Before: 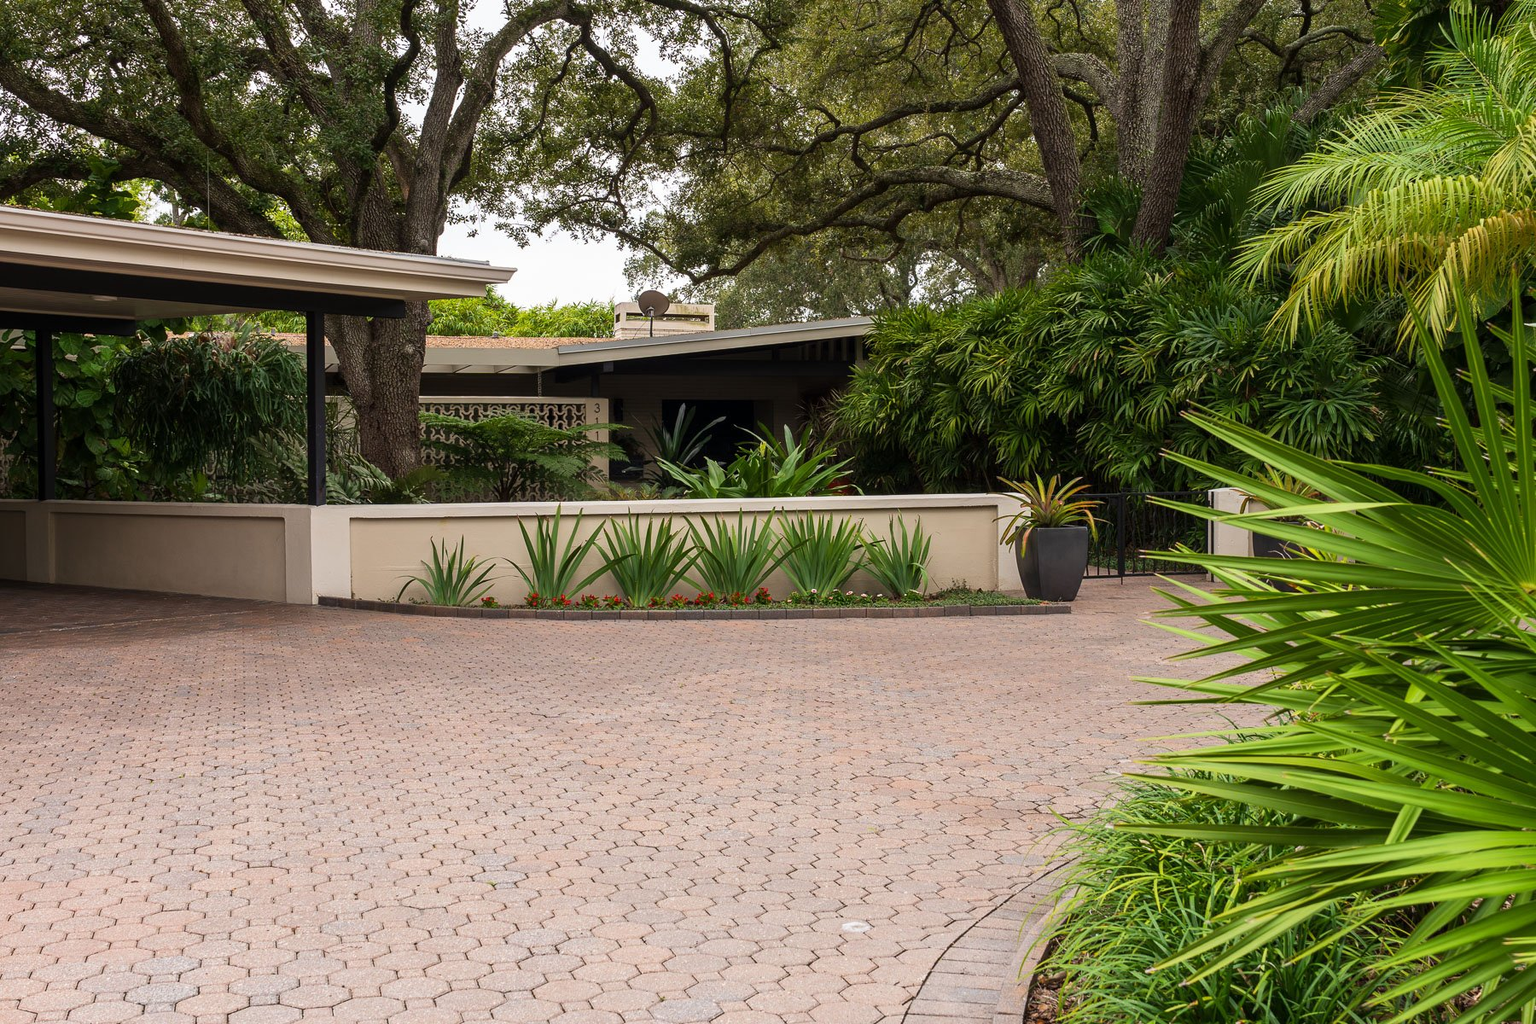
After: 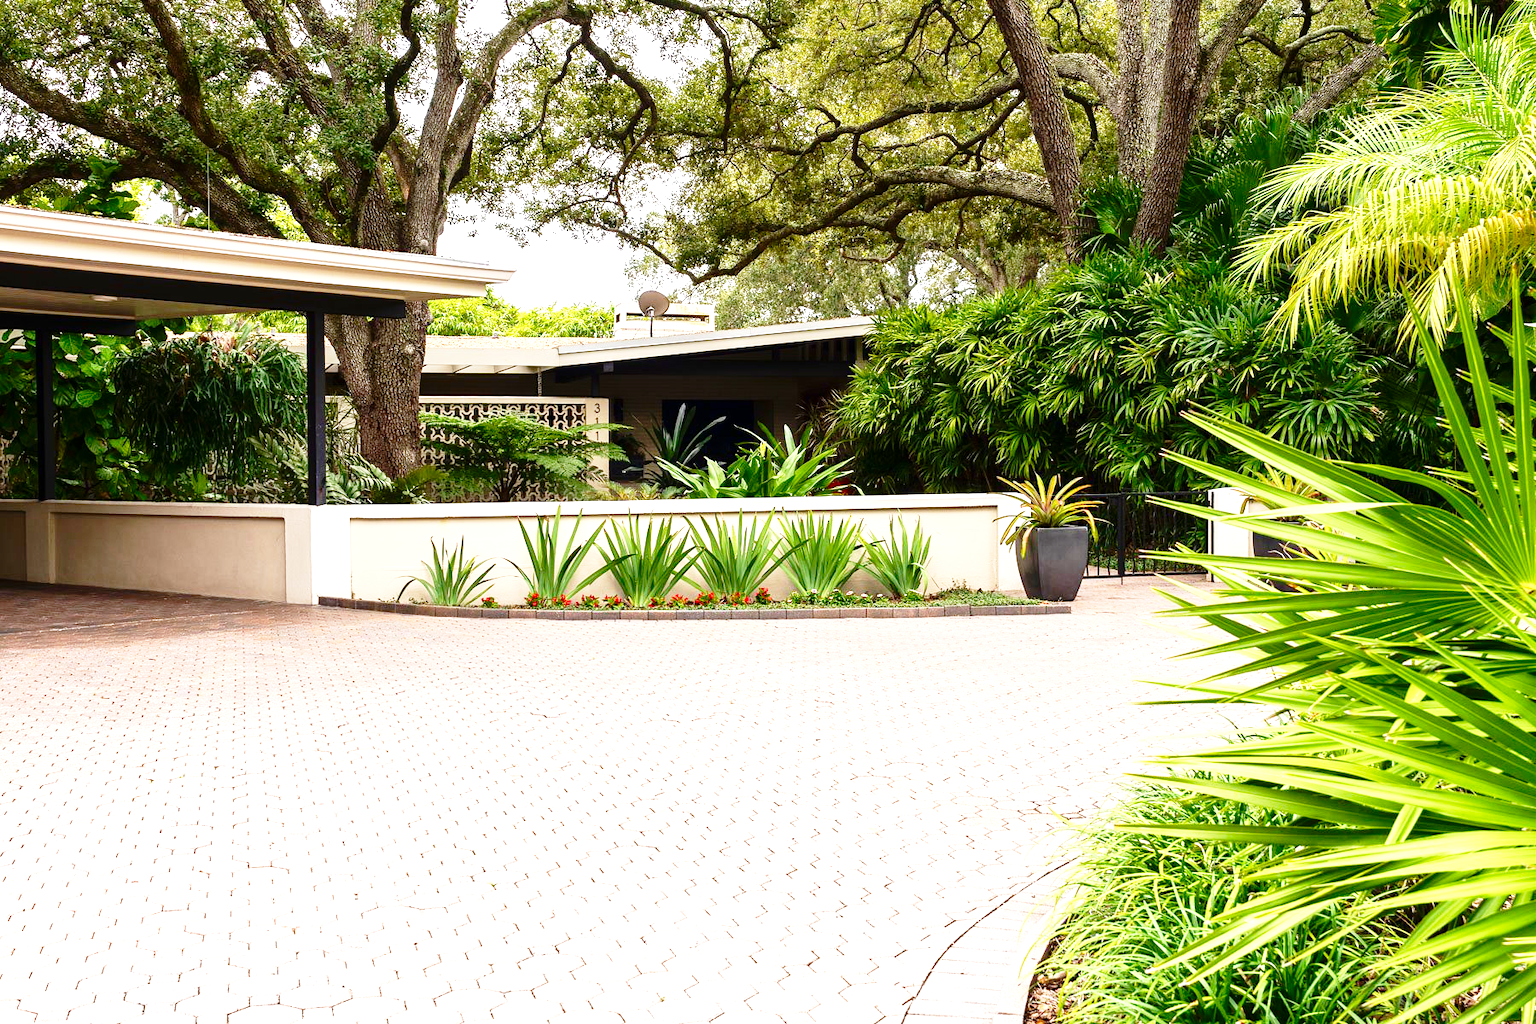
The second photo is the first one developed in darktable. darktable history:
contrast brightness saturation: contrast 0.065, brightness -0.142, saturation 0.115
base curve: curves: ch0 [(0, 0) (0.028, 0.03) (0.121, 0.232) (0.46, 0.748) (0.859, 0.968) (1, 1)], preserve colors none
exposure: black level correction 0, exposure 1.371 EV, compensate highlight preservation false
